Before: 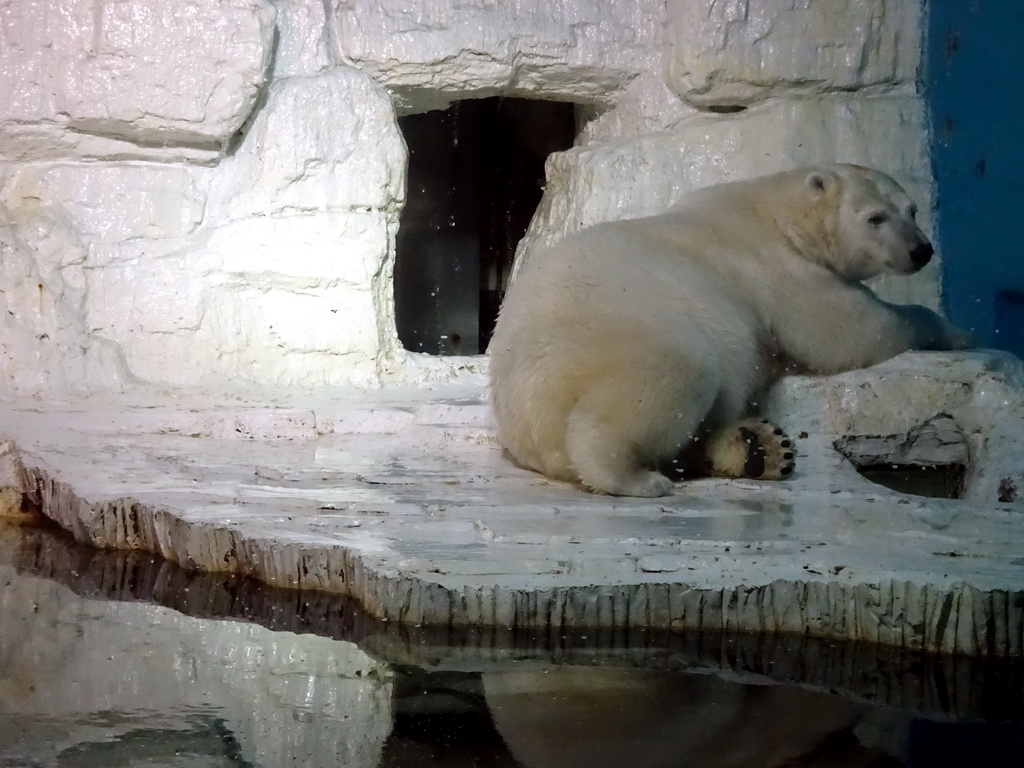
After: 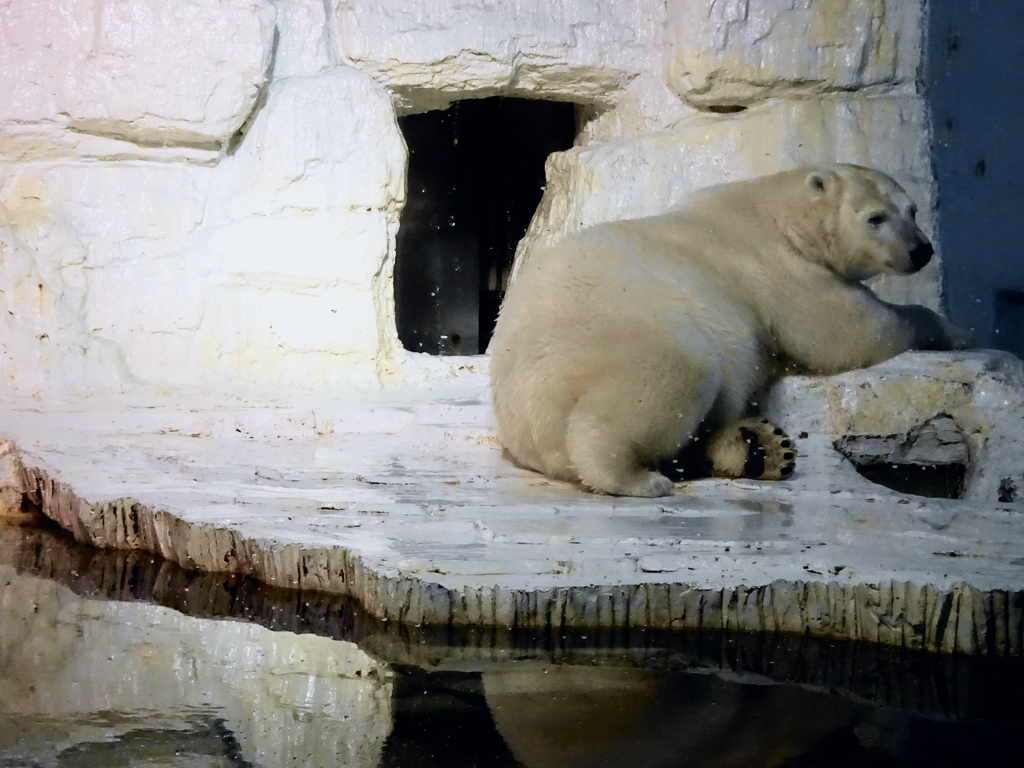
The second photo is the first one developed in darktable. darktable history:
exposure: exposure 0.507 EV, compensate highlight preservation false
tone curve: curves: ch0 [(0, 0) (0.15, 0.17) (0.452, 0.437) (0.611, 0.588) (0.751, 0.749) (1, 1)]; ch1 [(0, 0) (0.325, 0.327) (0.412, 0.45) (0.453, 0.484) (0.5, 0.499) (0.541, 0.55) (0.617, 0.612) (0.695, 0.697) (1, 1)]; ch2 [(0, 0) (0.386, 0.397) (0.452, 0.459) (0.505, 0.498) (0.524, 0.547) (0.574, 0.566) (0.633, 0.641) (1, 1)], color space Lab, independent channels, preserve colors none
filmic rgb: black relative exposure -7.5 EV, white relative exposure 5 EV, hardness 3.31, contrast 1.3, contrast in shadows safe
